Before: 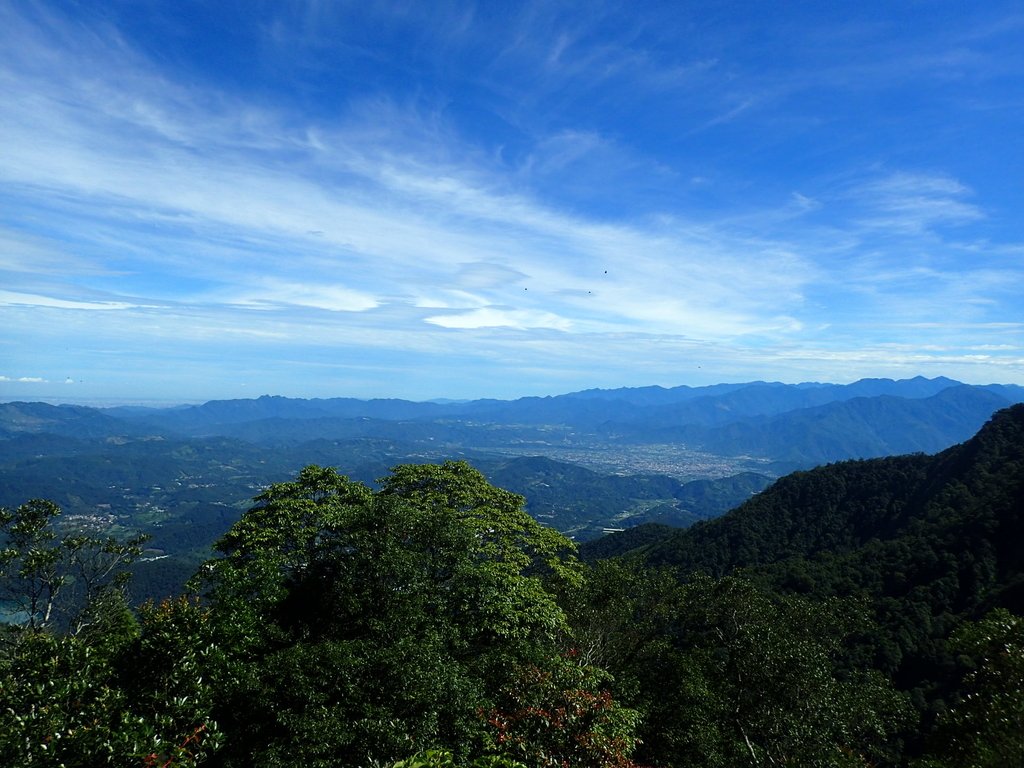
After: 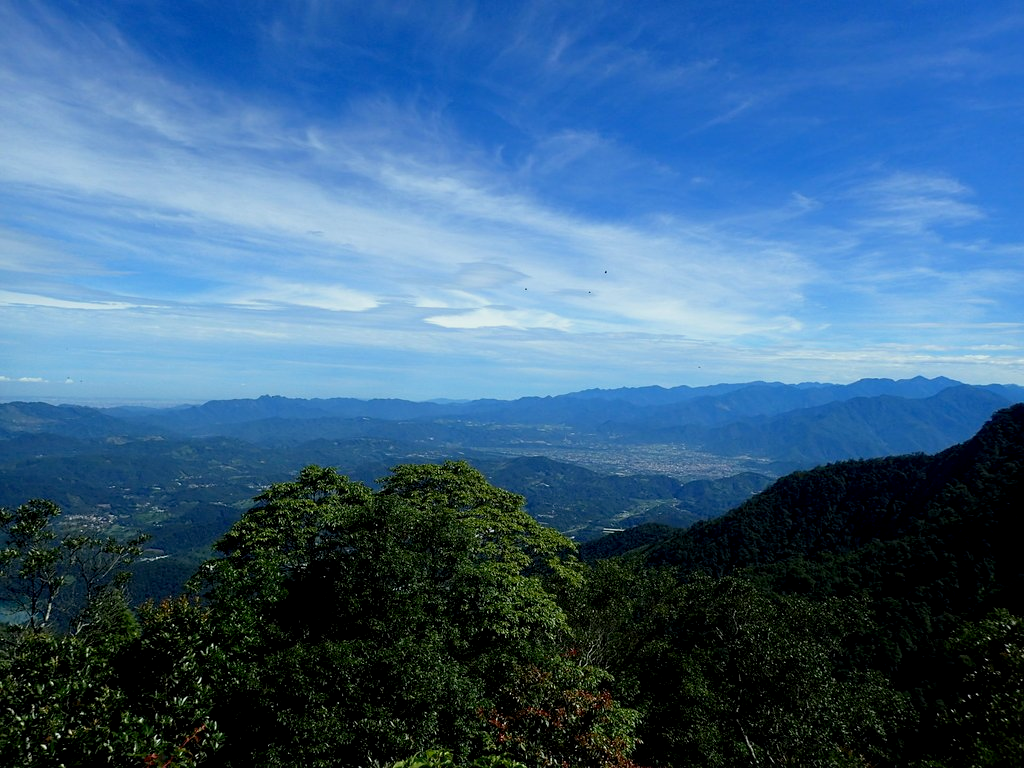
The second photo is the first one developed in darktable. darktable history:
exposure: black level correction 0.006, exposure -0.22 EV, compensate highlight preservation false
shadows and highlights: radius 127.55, shadows 21.18, highlights -21.22, low approximation 0.01
